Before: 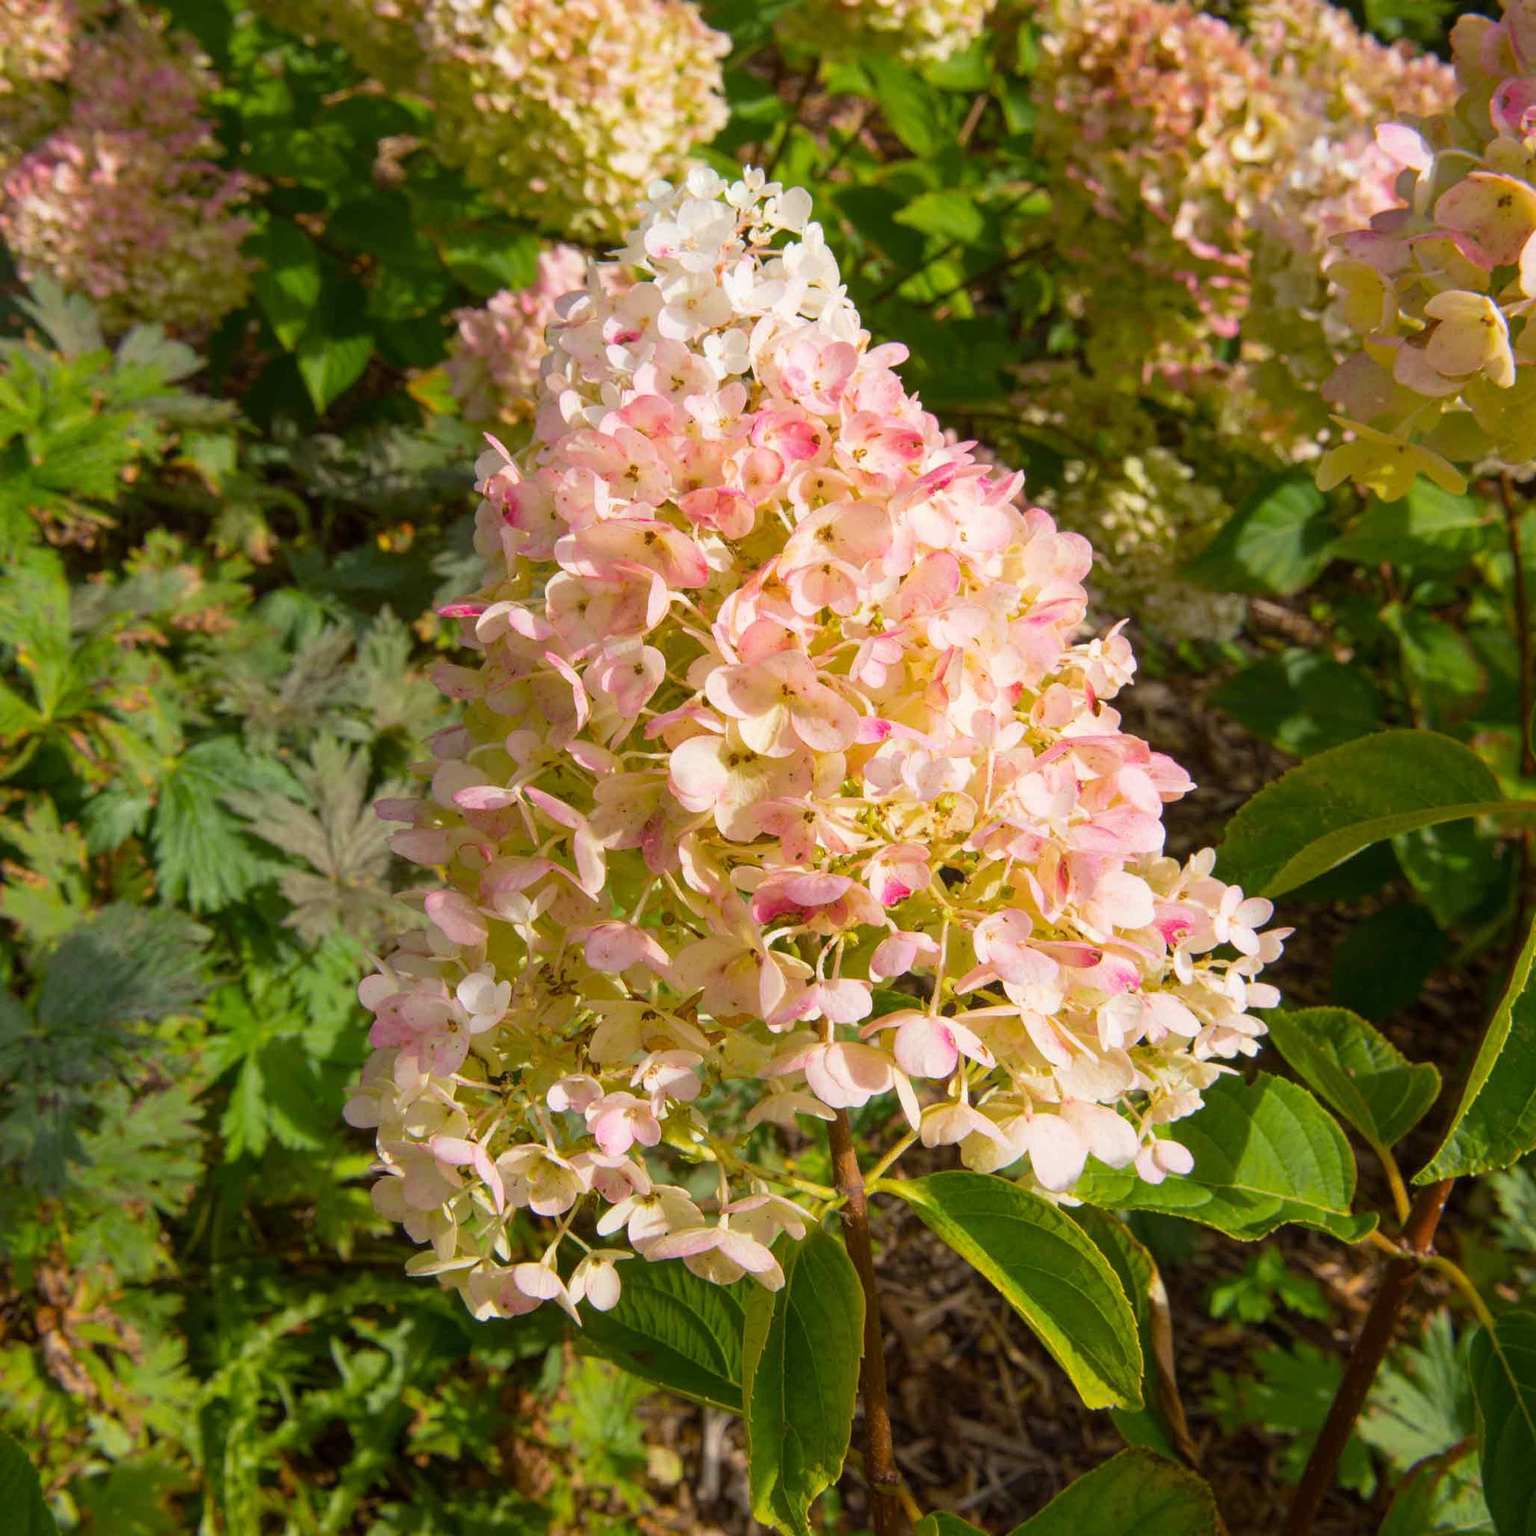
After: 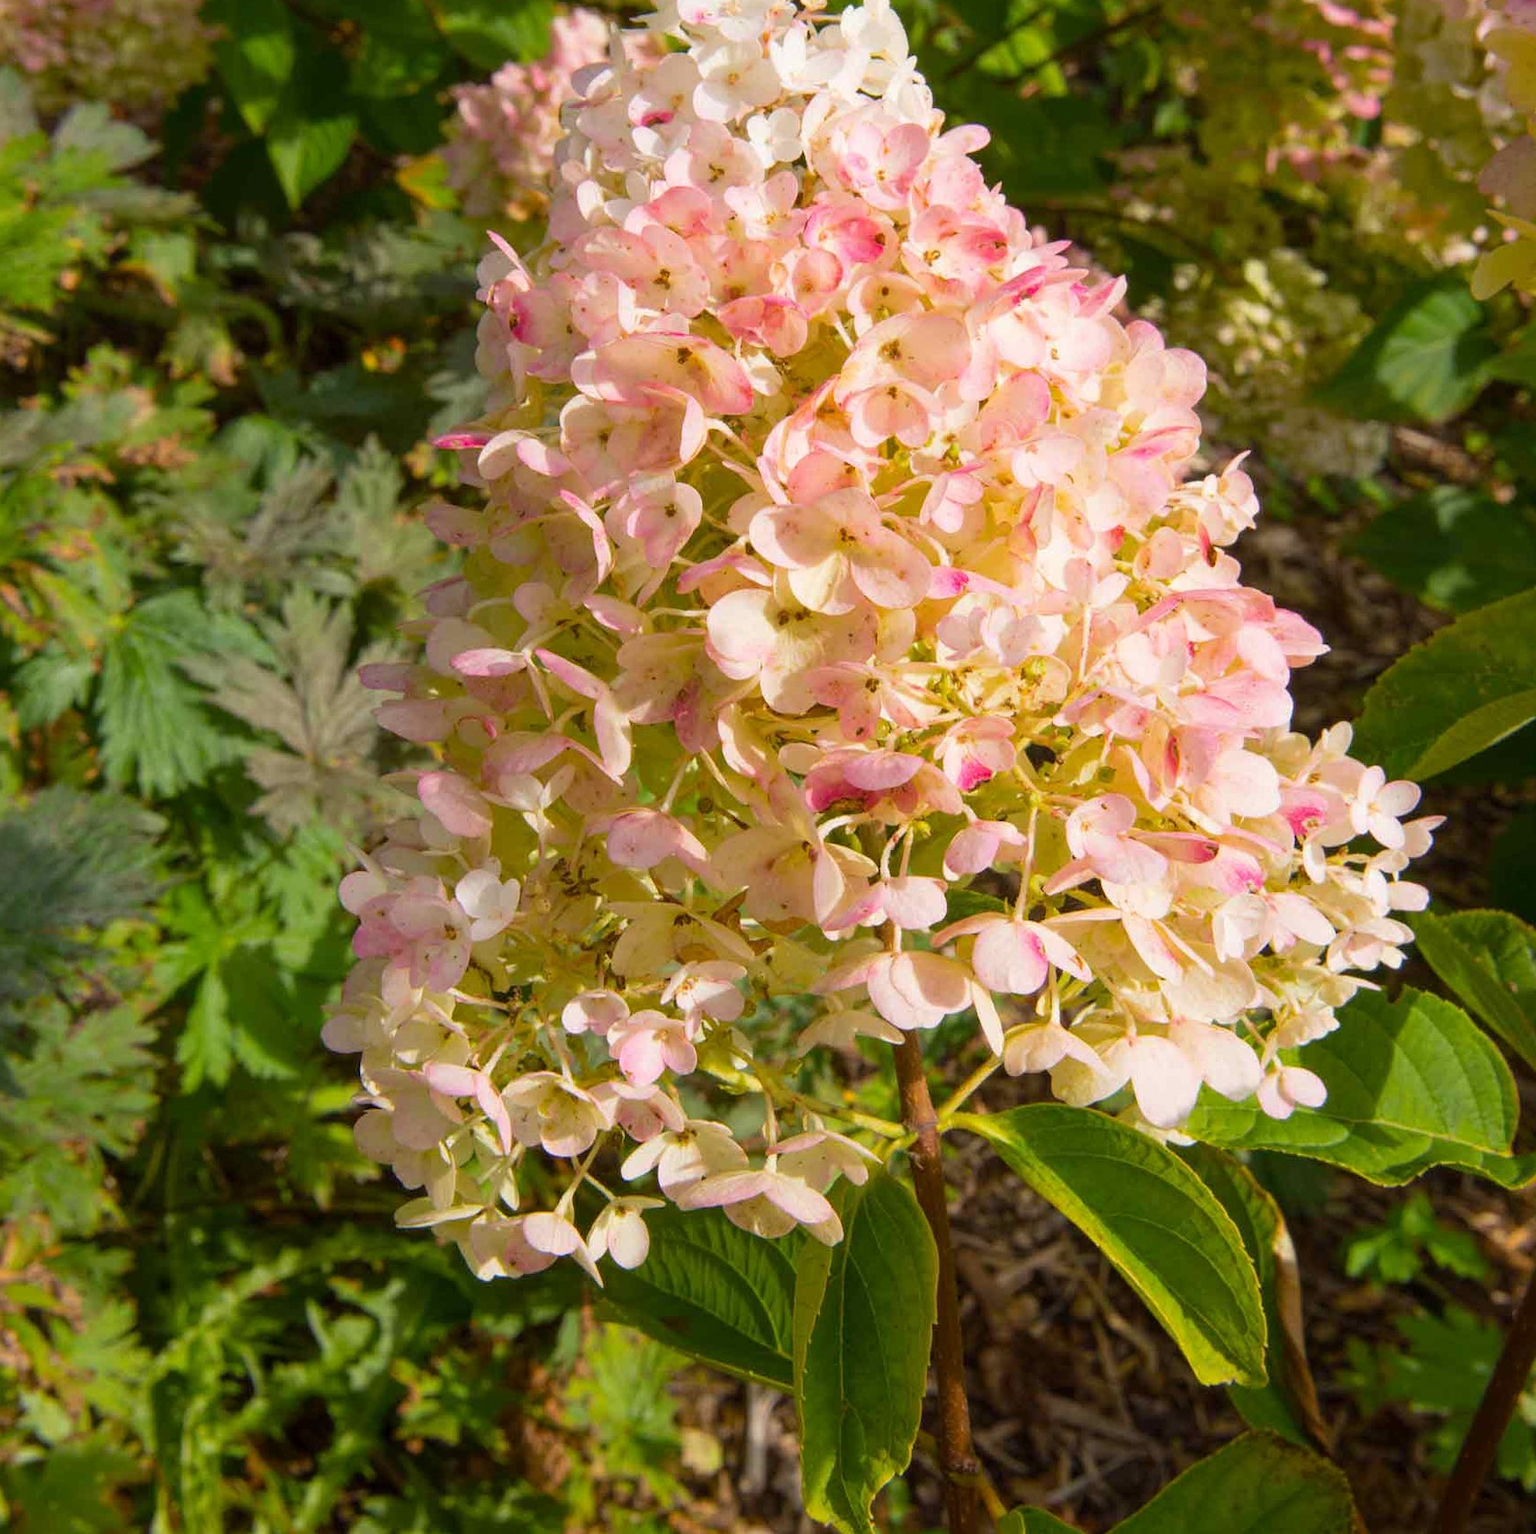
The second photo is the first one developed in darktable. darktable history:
crop and rotate: left 4.657%, top 15.496%, right 10.714%
